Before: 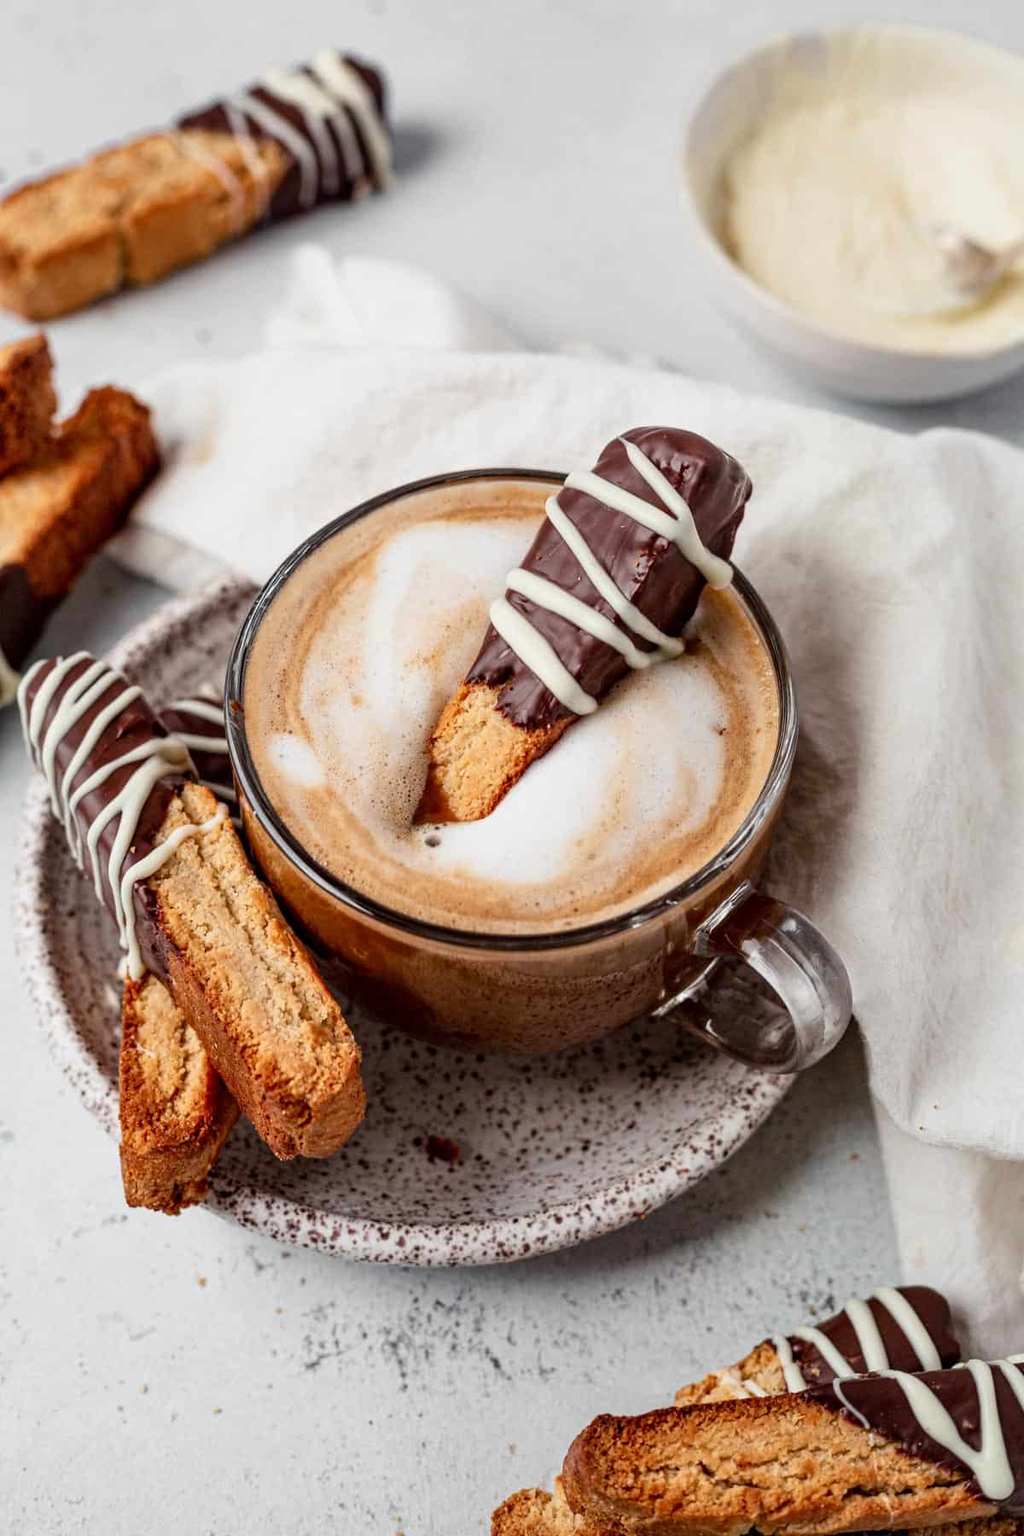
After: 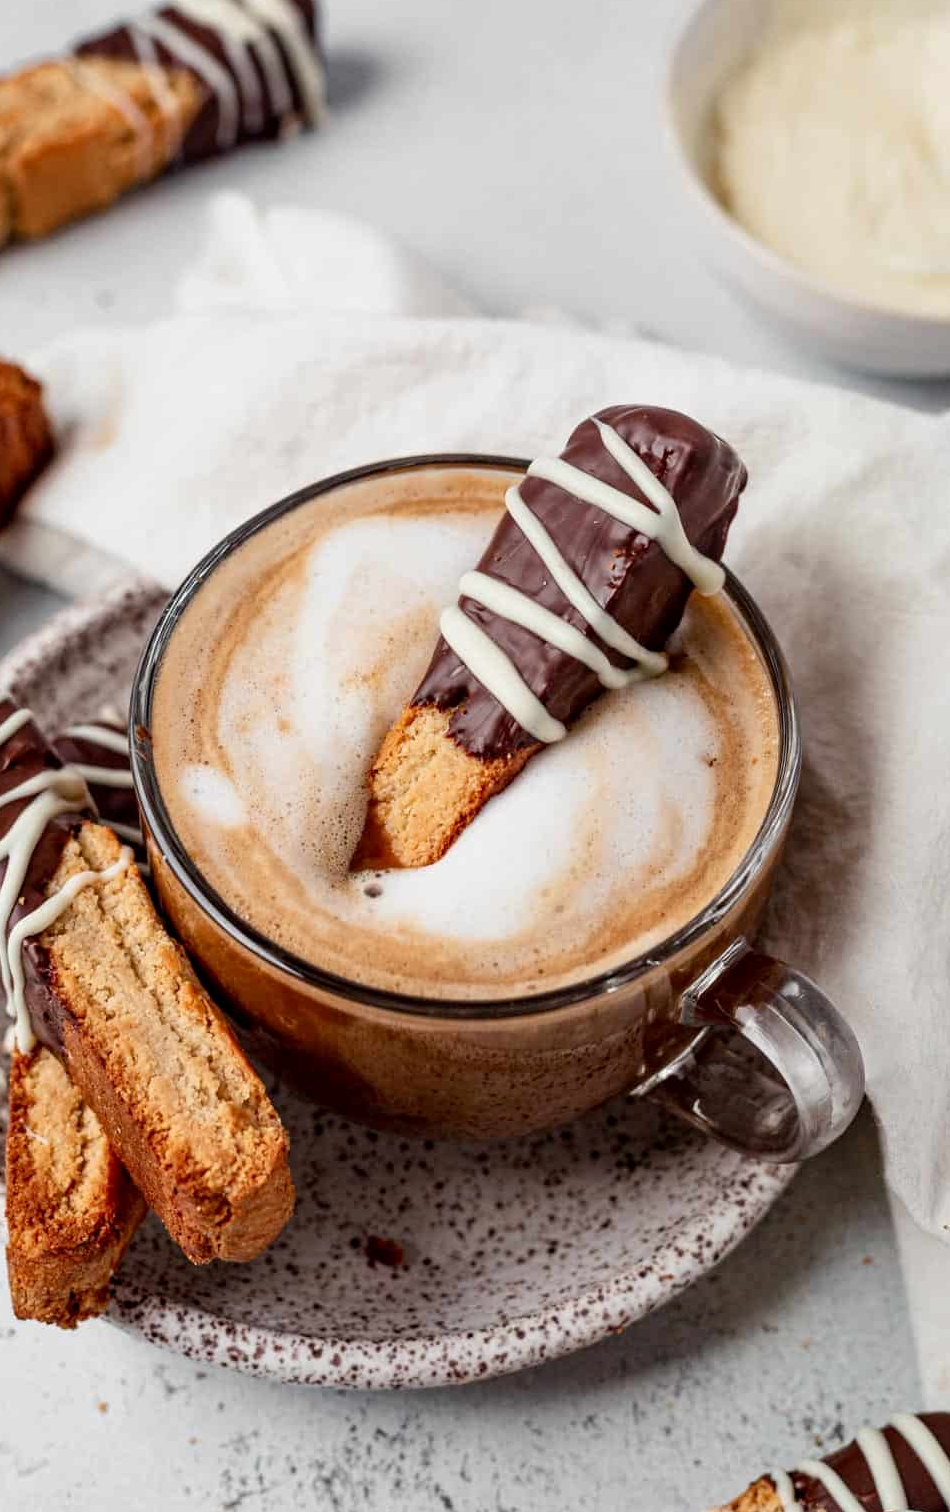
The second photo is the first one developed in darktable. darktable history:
tone equalizer: edges refinement/feathering 500, mask exposure compensation -1.57 EV, preserve details no
exposure: black level correction 0.001, compensate exposure bias true, compensate highlight preservation false
crop: left 11.212%, top 5.282%, right 9.579%, bottom 10.67%
